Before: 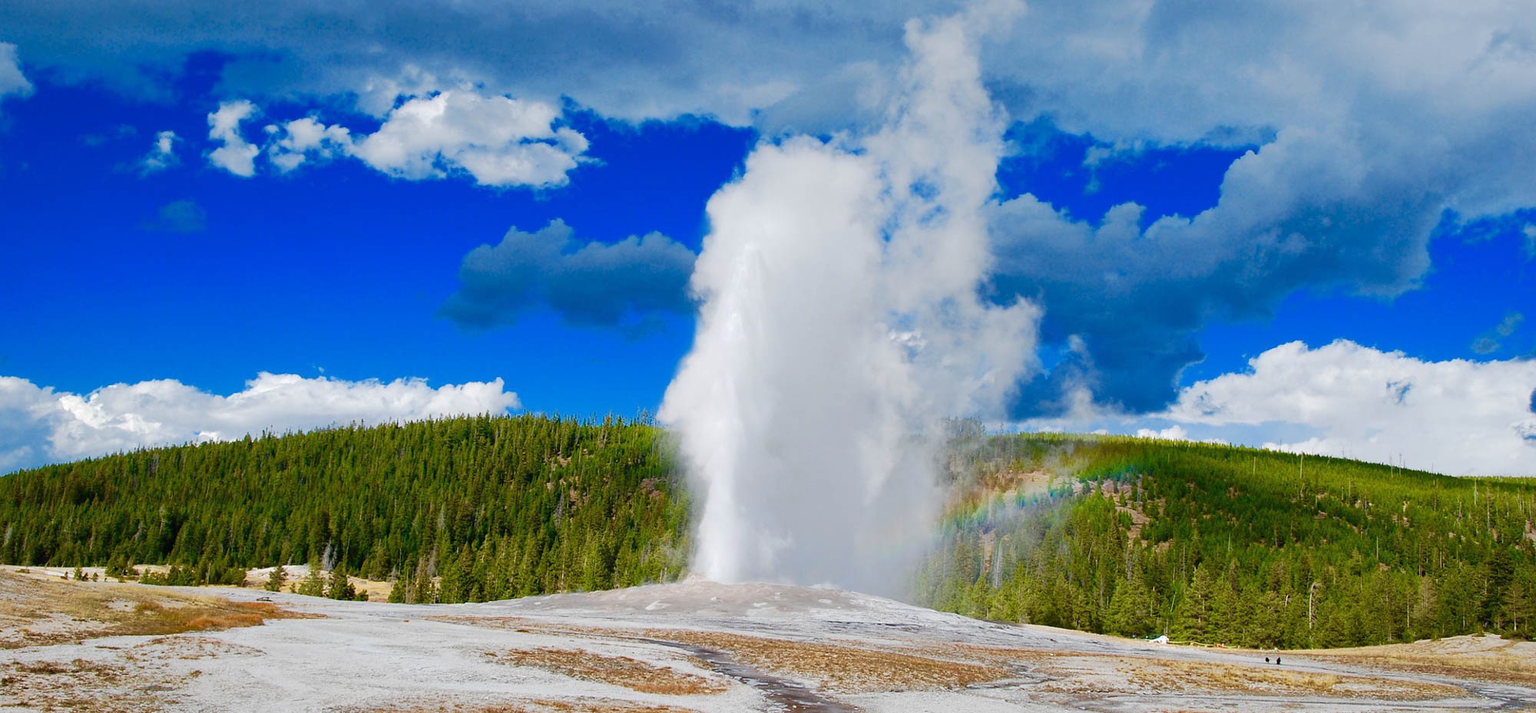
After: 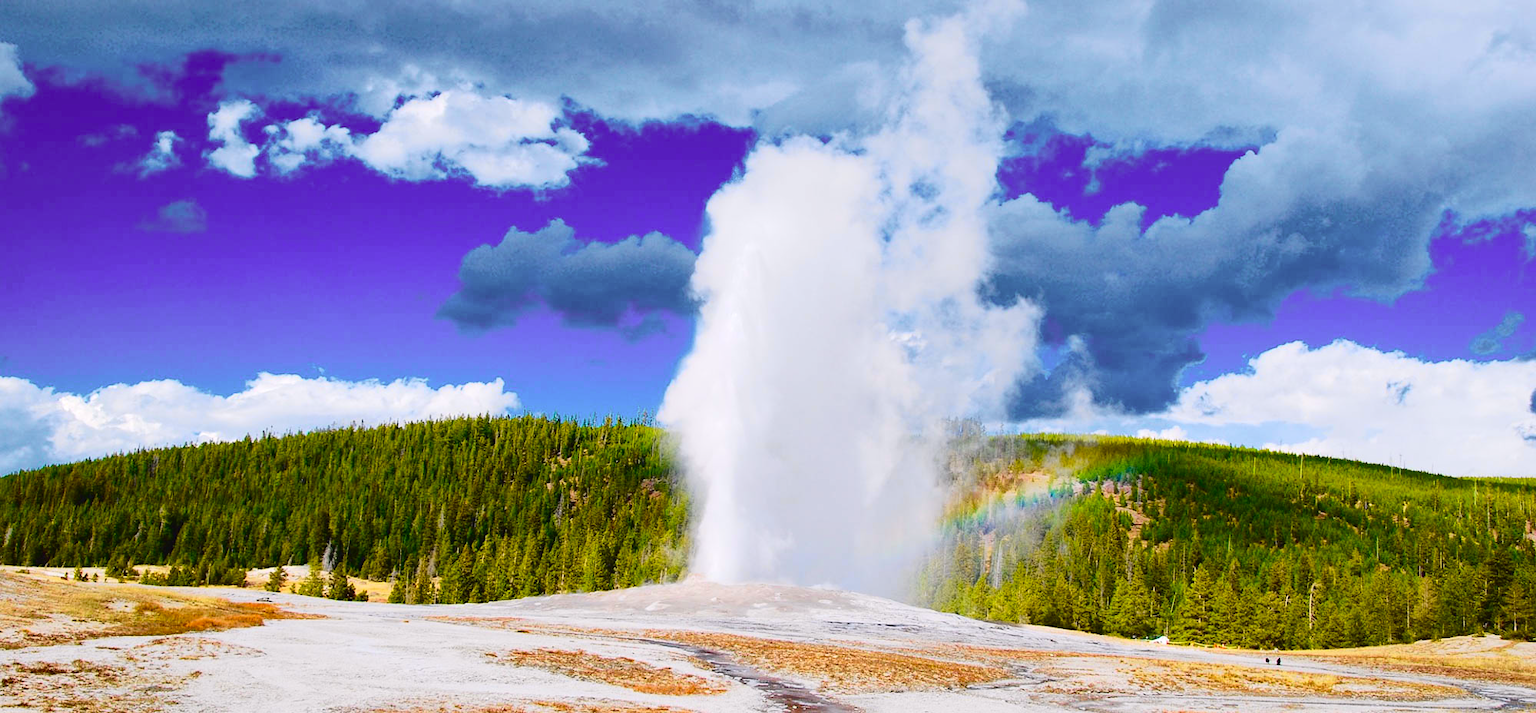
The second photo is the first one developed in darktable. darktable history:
tone curve: curves: ch0 [(0, 0.023) (0.103, 0.087) (0.295, 0.297) (0.445, 0.531) (0.553, 0.665) (0.735, 0.843) (0.994, 1)]; ch1 [(0, 0) (0.414, 0.395) (0.447, 0.447) (0.485, 0.495) (0.512, 0.523) (0.542, 0.581) (0.581, 0.632) (0.646, 0.715) (1, 1)]; ch2 [(0, 0) (0.369, 0.388) (0.449, 0.431) (0.478, 0.471) (0.516, 0.517) (0.579, 0.624) (0.674, 0.775) (1, 1)], color space Lab, independent channels, preserve colors none
